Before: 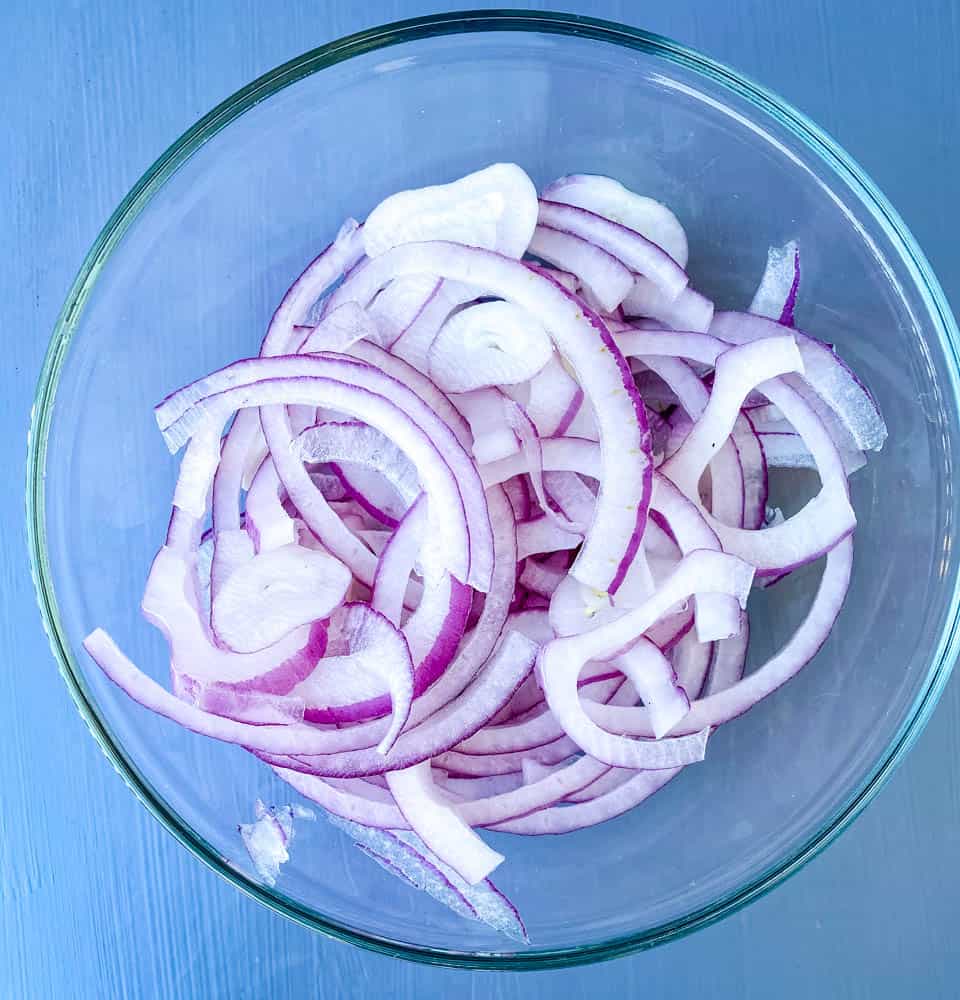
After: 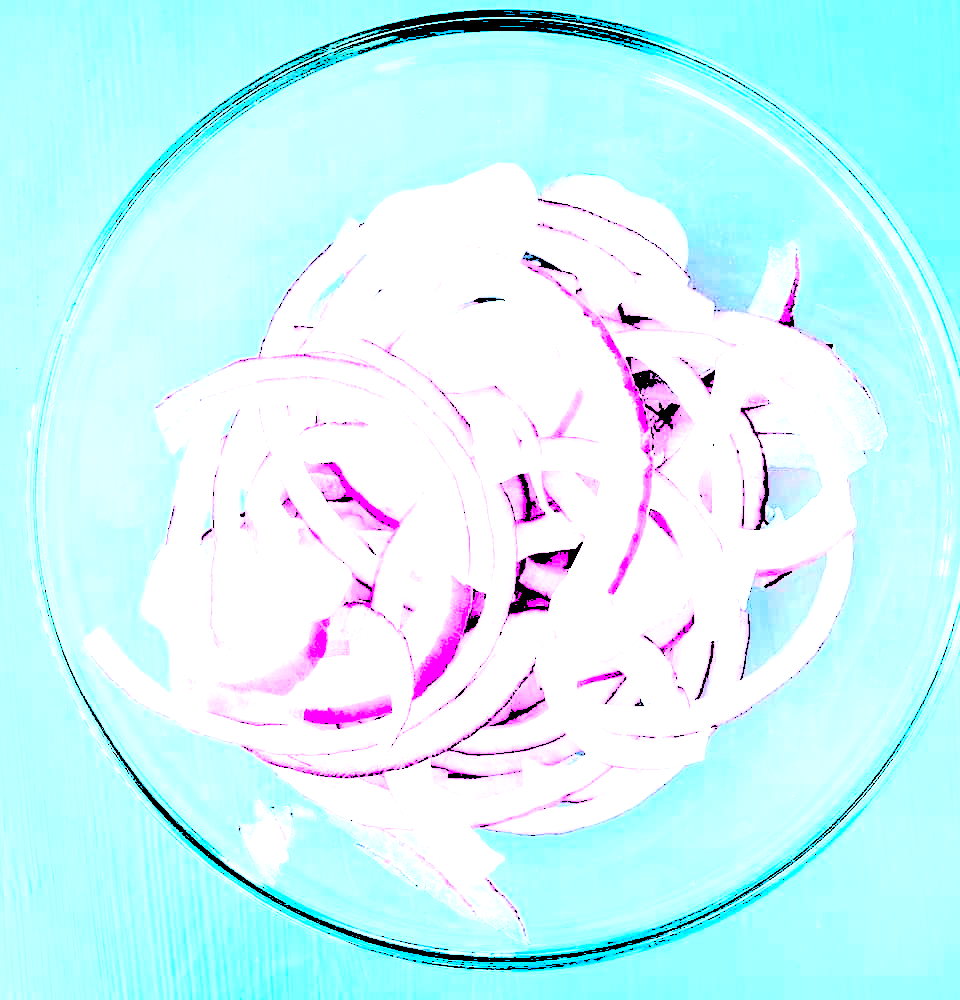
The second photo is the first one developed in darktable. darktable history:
levels: levels [0.246, 0.256, 0.506]
